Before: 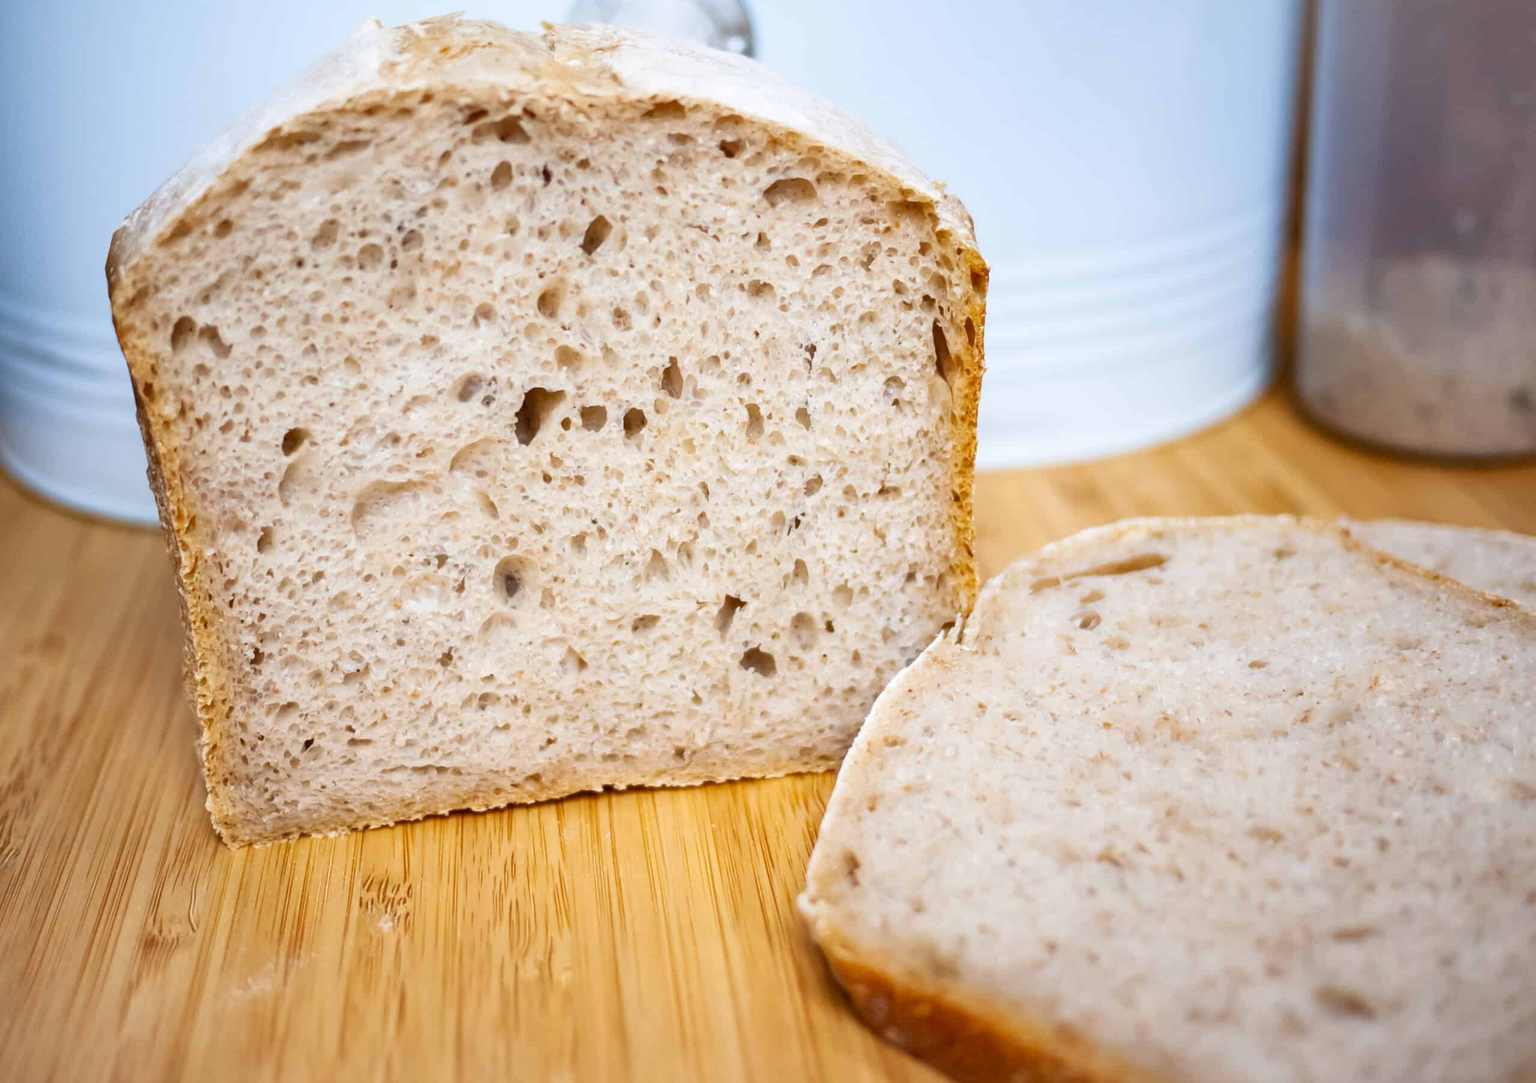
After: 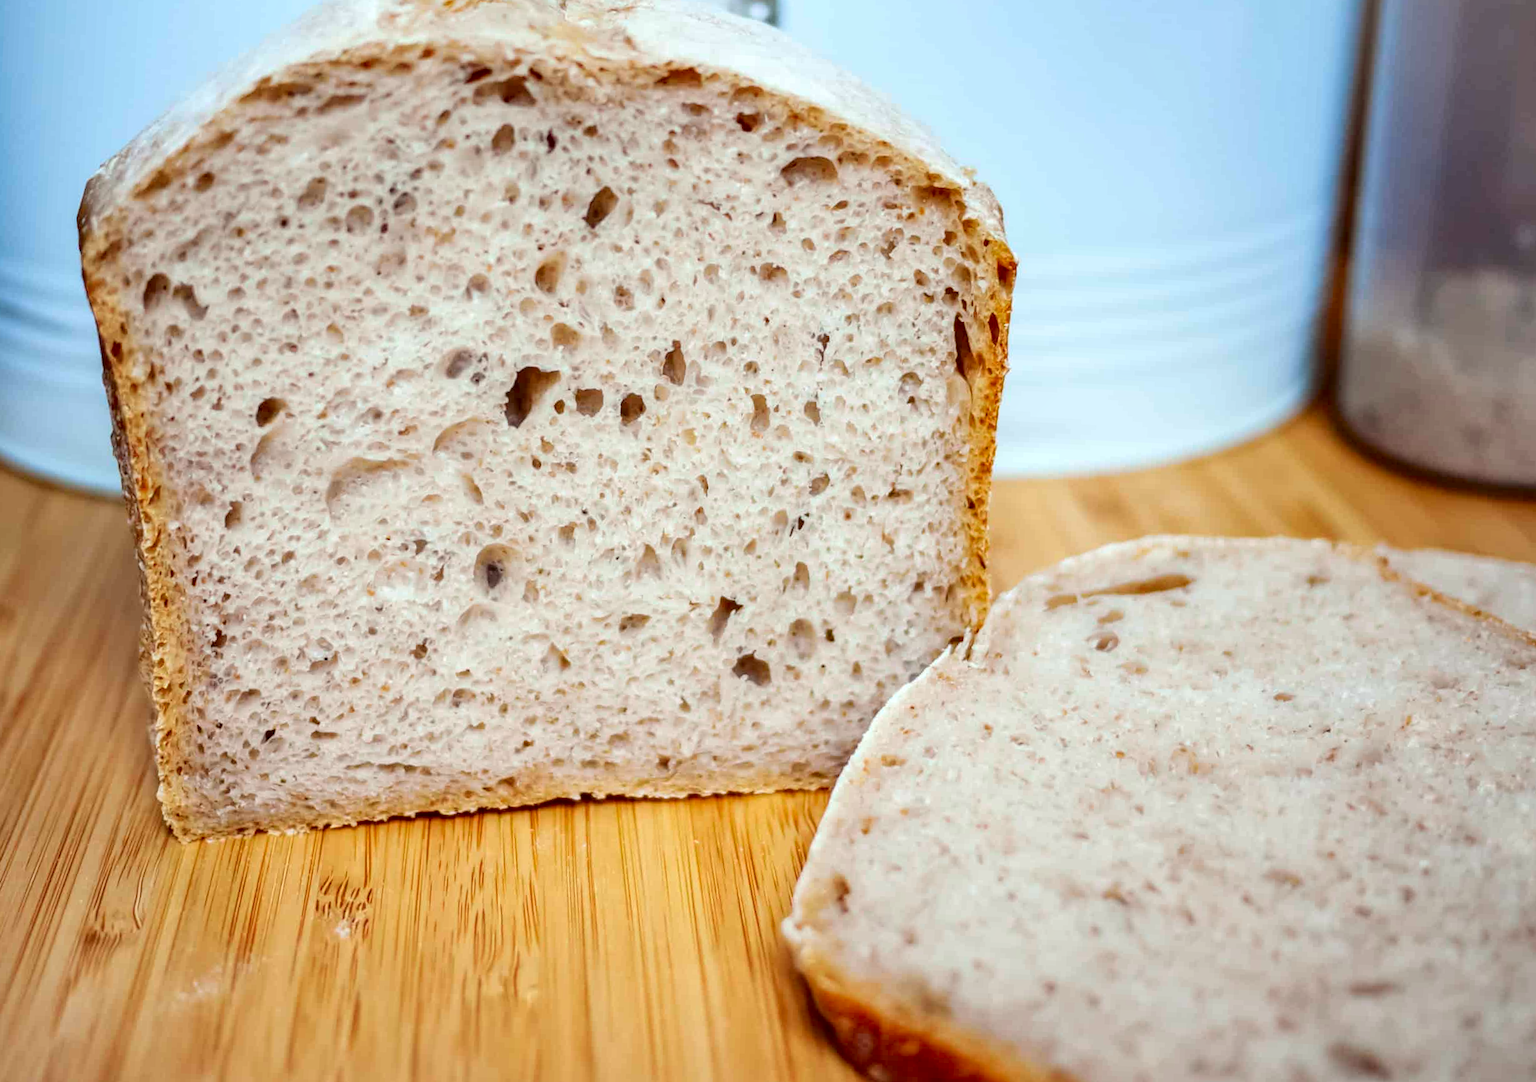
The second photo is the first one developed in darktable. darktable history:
crop and rotate: angle -2.67°
color calibration: illuminant Planckian (black body), x 0.352, y 0.353, temperature 4770.19 K
tone curve: curves: ch0 [(0, 0) (0.068, 0.012) (0.183, 0.089) (0.341, 0.283) (0.547, 0.532) (0.828, 0.815) (1, 0.983)]; ch1 [(0, 0) (0.23, 0.166) (0.34, 0.308) (0.371, 0.337) (0.429, 0.411) (0.477, 0.462) (0.499, 0.498) (0.529, 0.537) (0.559, 0.582) (0.743, 0.798) (1, 1)]; ch2 [(0, 0) (0.431, 0.414) (0.498, 0.503) (0.524, 0.528) (0.568, 0.546) (0.6, 0.597) (0.634, 0.645) (0.728, 0.742) (1, 1)], color space Lab, independent channels, preserve colors none
local contrast: on, module defaults
